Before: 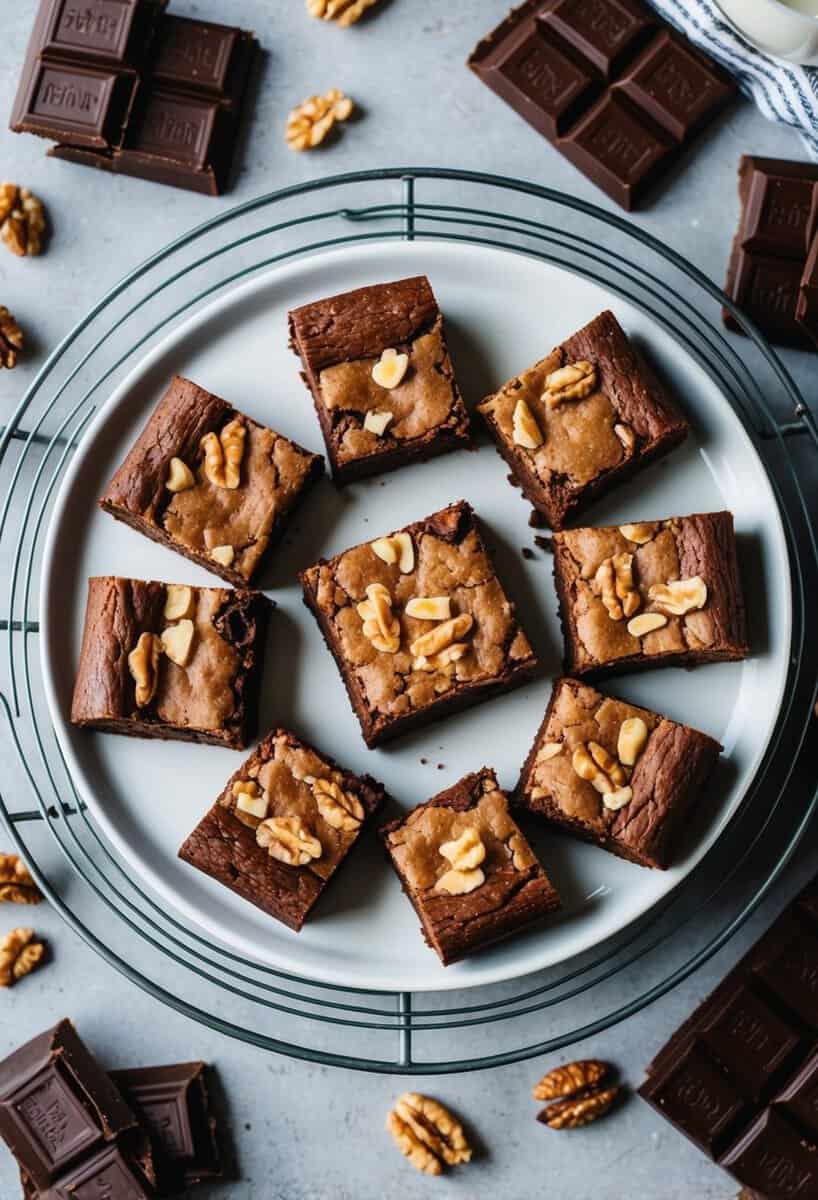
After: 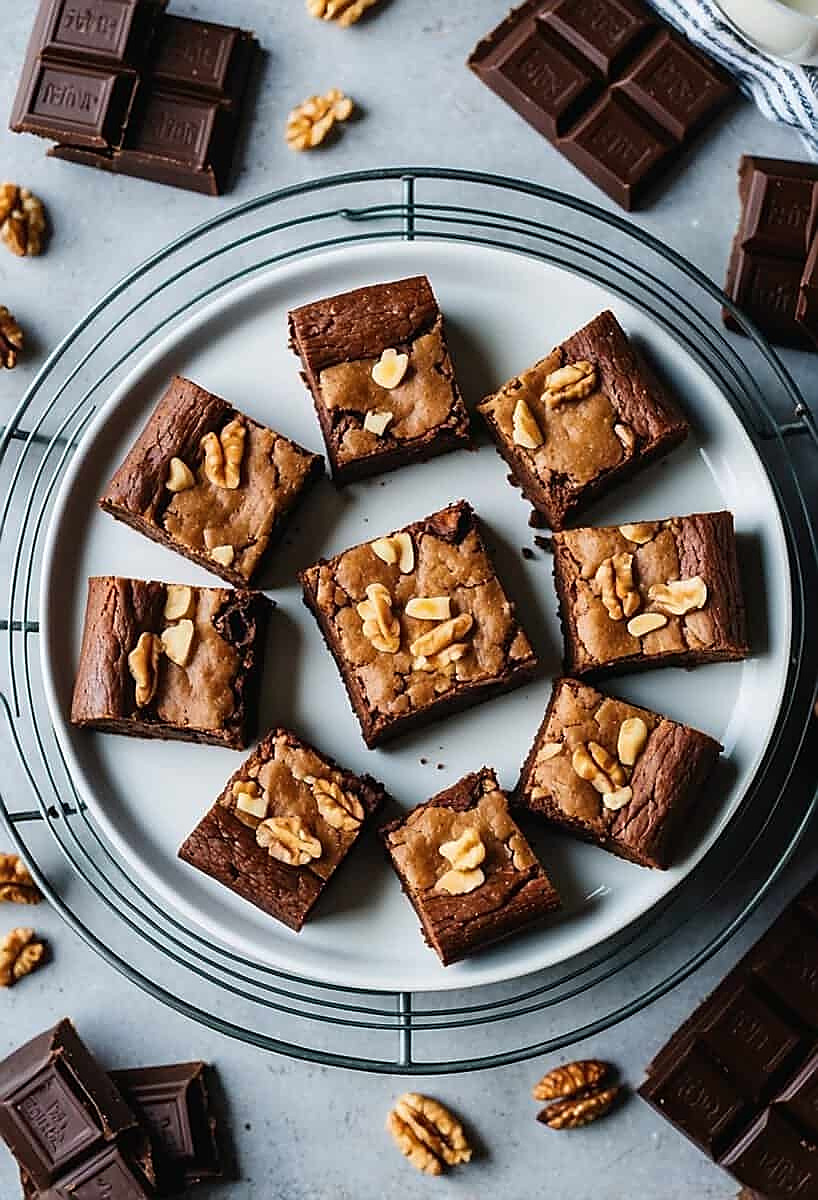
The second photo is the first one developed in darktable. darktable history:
sharpen: radius 1.386, amount 1.246, threshold 0.744
